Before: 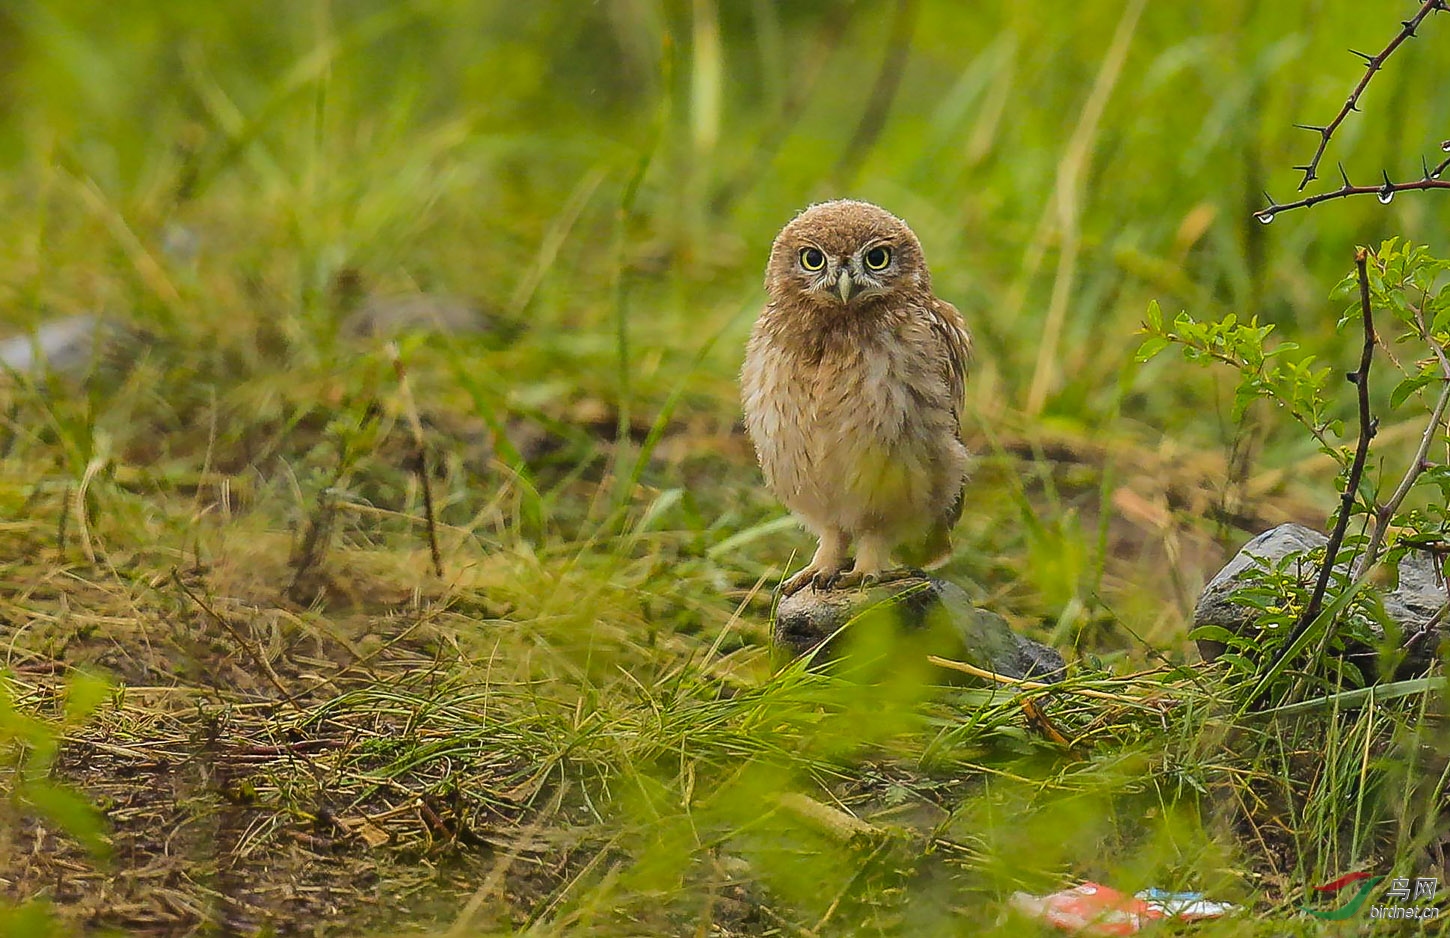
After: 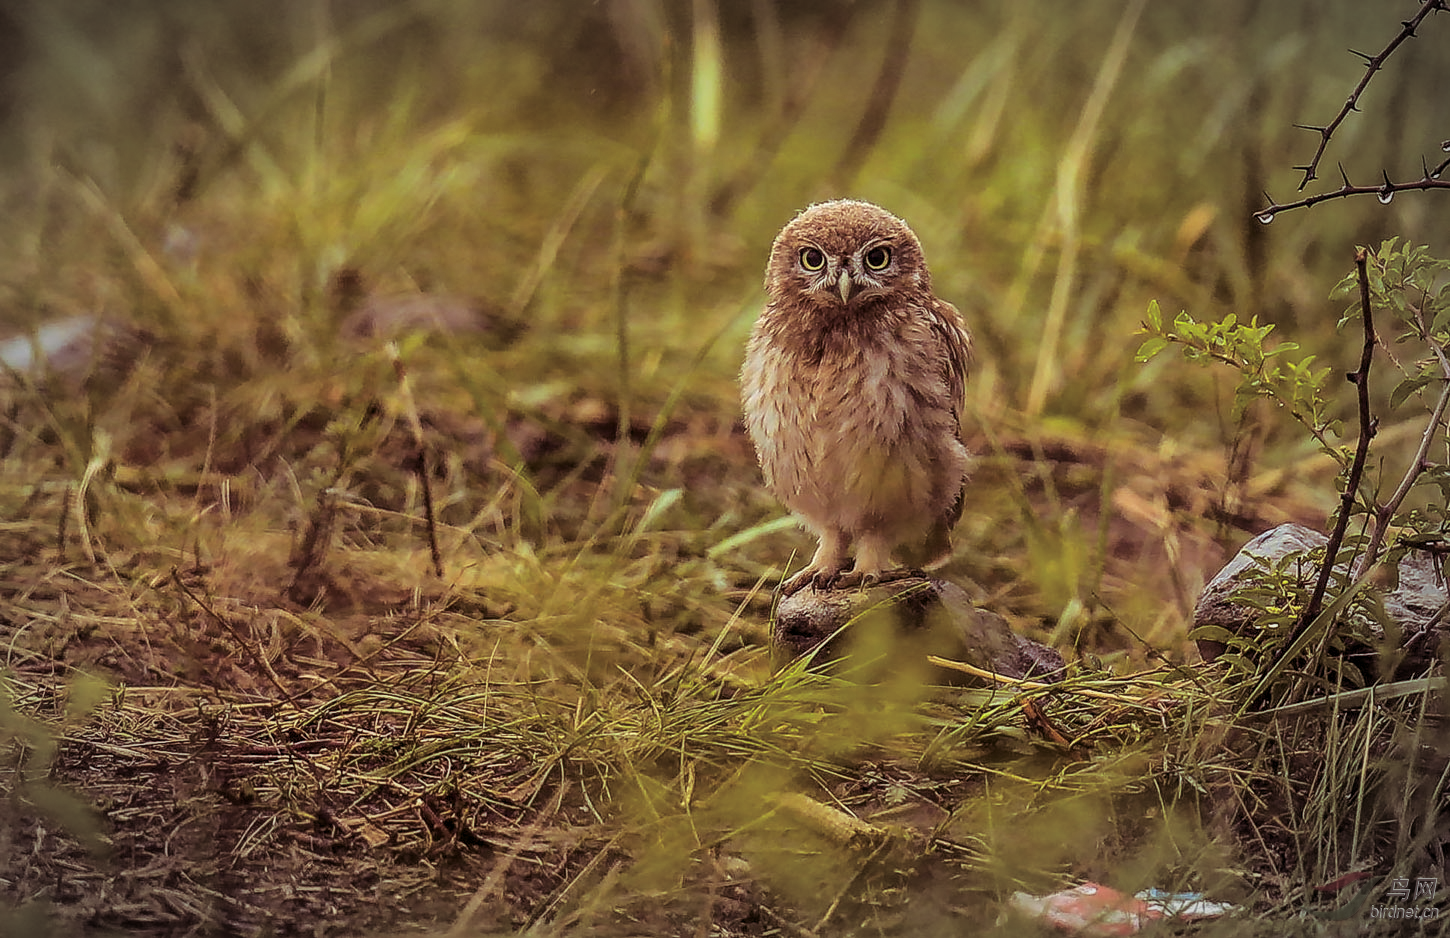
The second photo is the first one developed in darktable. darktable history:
exposure: exposure -0.153 EV, compensate highlight preservation false
split-toning: on, module defaults
local contrast: detail 130%
vignetting: automatic ratio true
